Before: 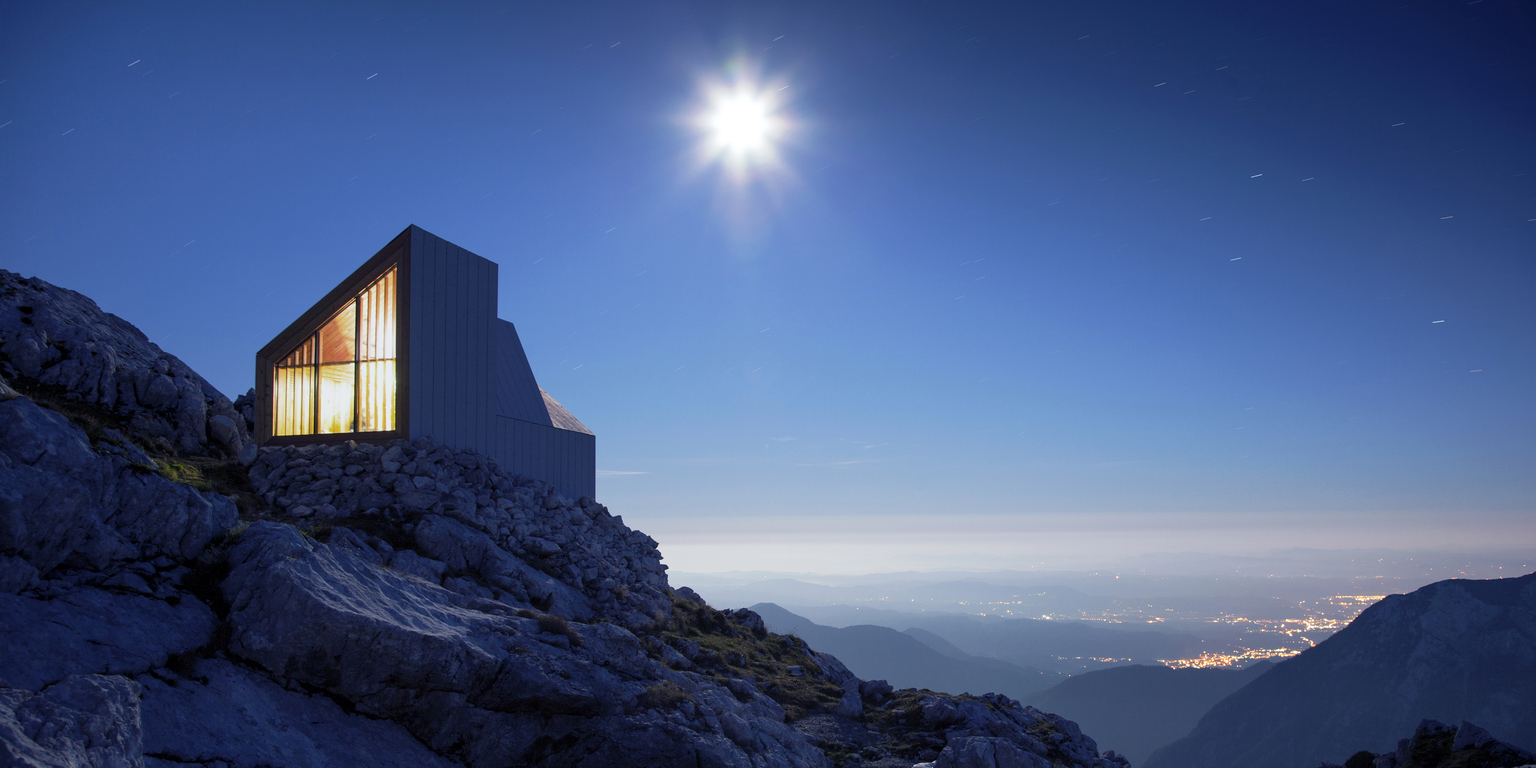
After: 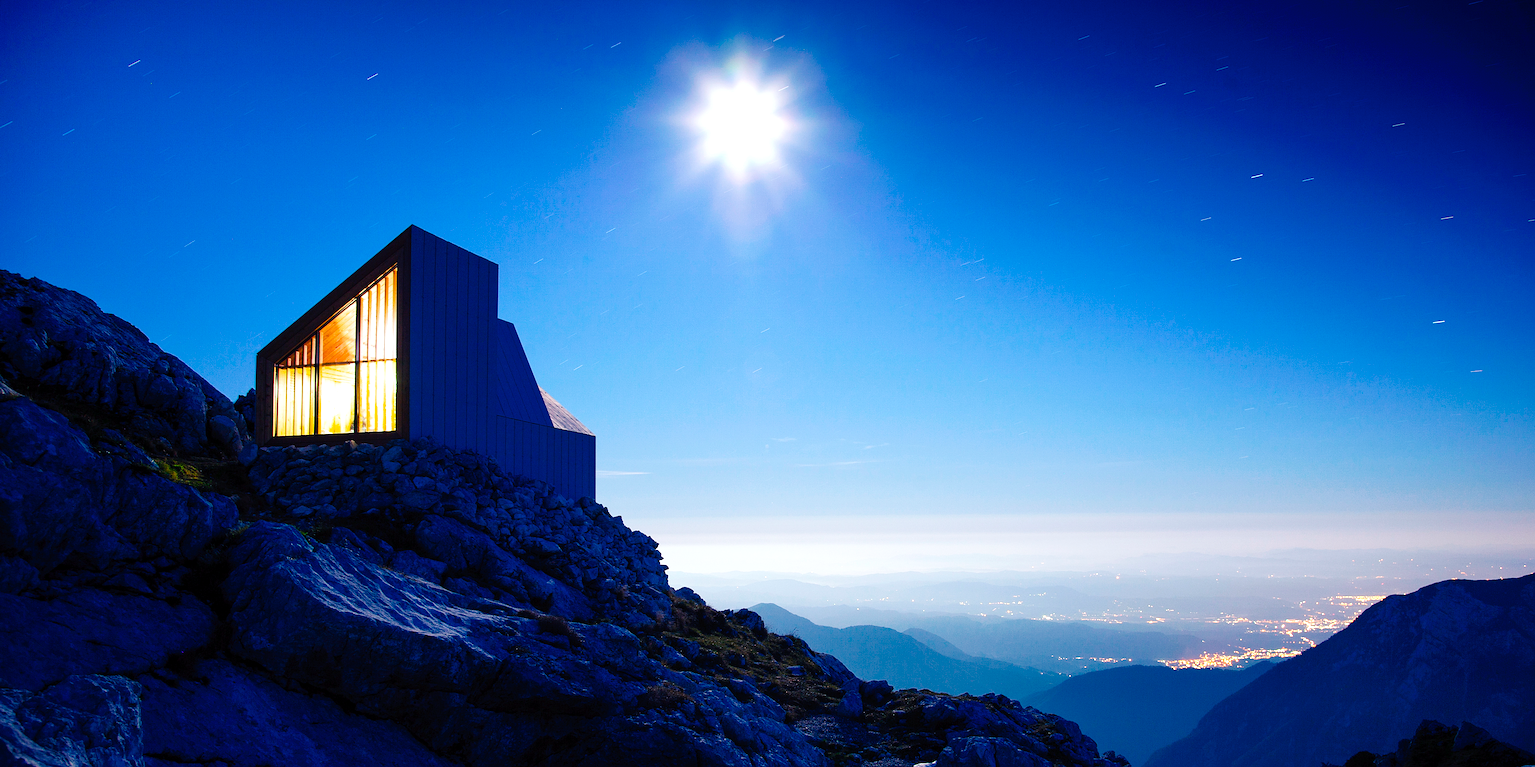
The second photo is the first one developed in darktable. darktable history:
grain: coarseness 0.81 ISO, strength 1.34%, mid-tones bias 0%
sharpen: on, module defaults
tone curve: curves: ch0 [(0, 0) (0.003, 0.014) (0.011, 0.017) (0.025, 0.023) (0.044, 0.035) (0.069, 0.04) (0.1, 0.062) (0.136, 0.099) (0.177, 0.152) (0.224, 0.214) (0.277, 0.291) (0.335, 0.383) (0.399, 0.487) (0.468, 0.581) (0.543, 0.662) (0.623, 0.738) (0.709, 0.802) (0.801, 0.871) (0.898, 0.936) (1, 1)], preserve colors none
color balance rgb: linear chroma grading › global chroma 16.62%, perceptual saturation grading › highlights -8.63%, perceptual saturation grading › mid-tones 18.66%, perceptual saturation grading › shadows 28.49%, perceptual brilliance grading › highlights 14.22%, perceptual brilliance grading › shadows -18.96%, global vibrance 27.71%
